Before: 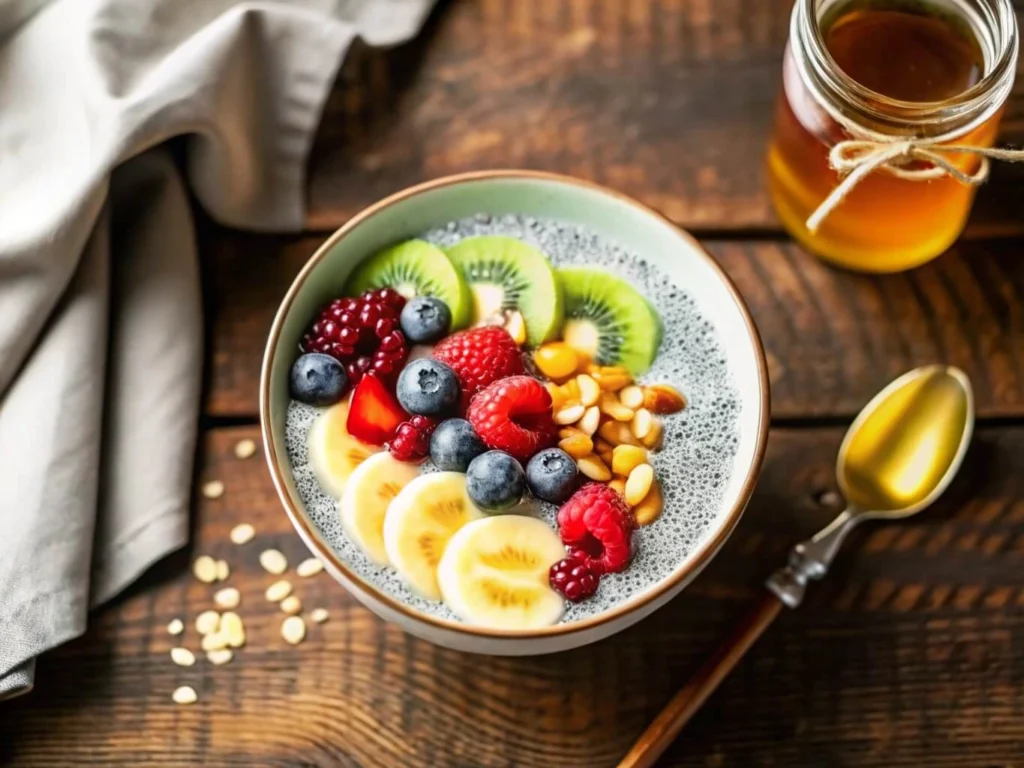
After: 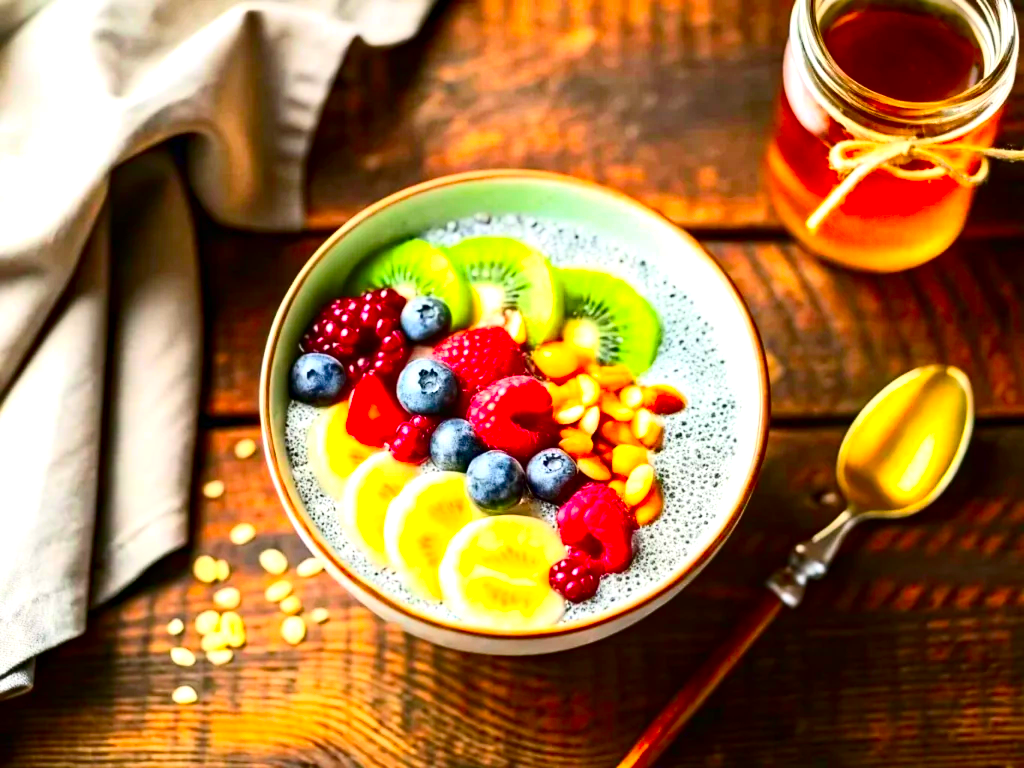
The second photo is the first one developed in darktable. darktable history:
contrast brightness saturation: contrast 0.26, brightness 0.02, saturation 0.87
exposure: black level correction 0, exposure 0.7 EV, compensate exposure bias true, compensate highlight preservation false
haze removal: compatibility mode true, adaptive false
